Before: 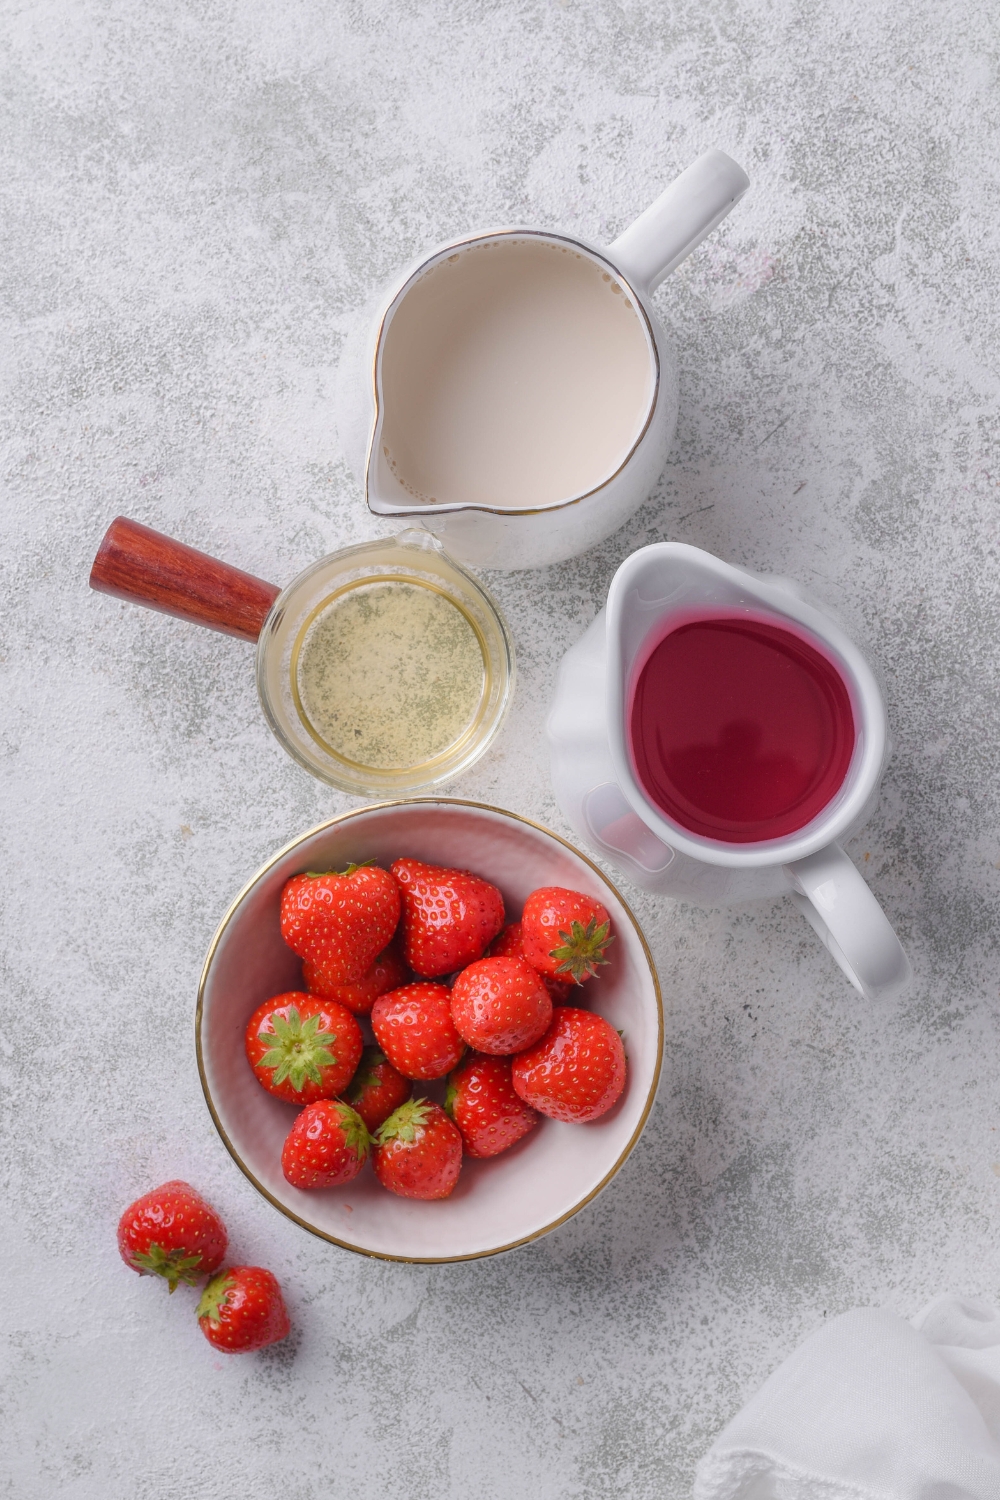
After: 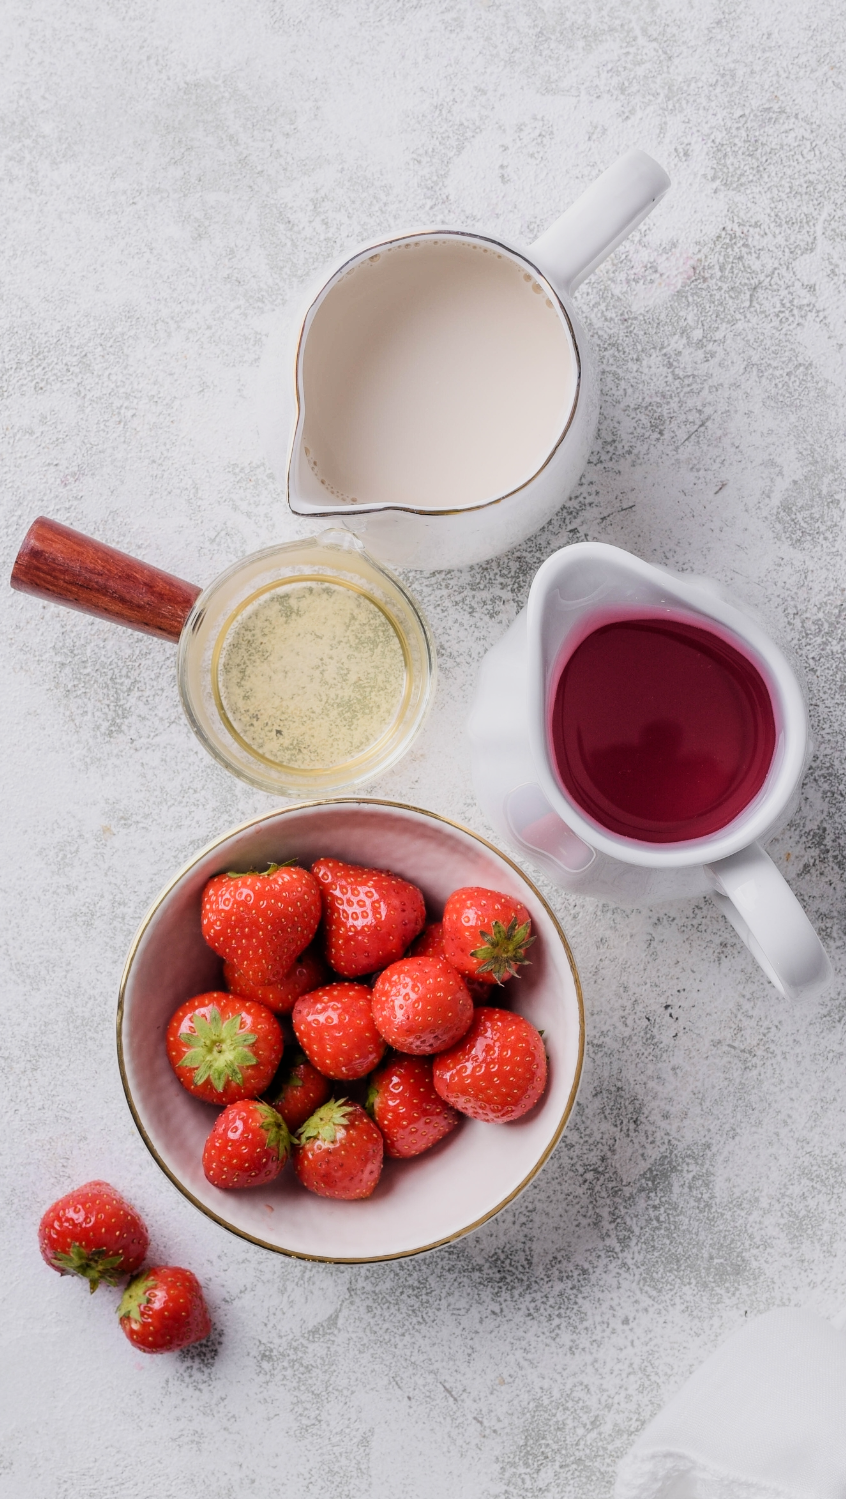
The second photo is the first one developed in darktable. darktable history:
crop: left 7.983%, right 7.37%
contrast brightness saturation: contrast 0.149, brightness 0.047
filmic rgb: black relative exposure -5.06 EV, white relative exposure 4 EV, hardness 2.9, contrast 1.297, highlights saturation mix -30.7%, iterations of high-quality reconstruction 0
